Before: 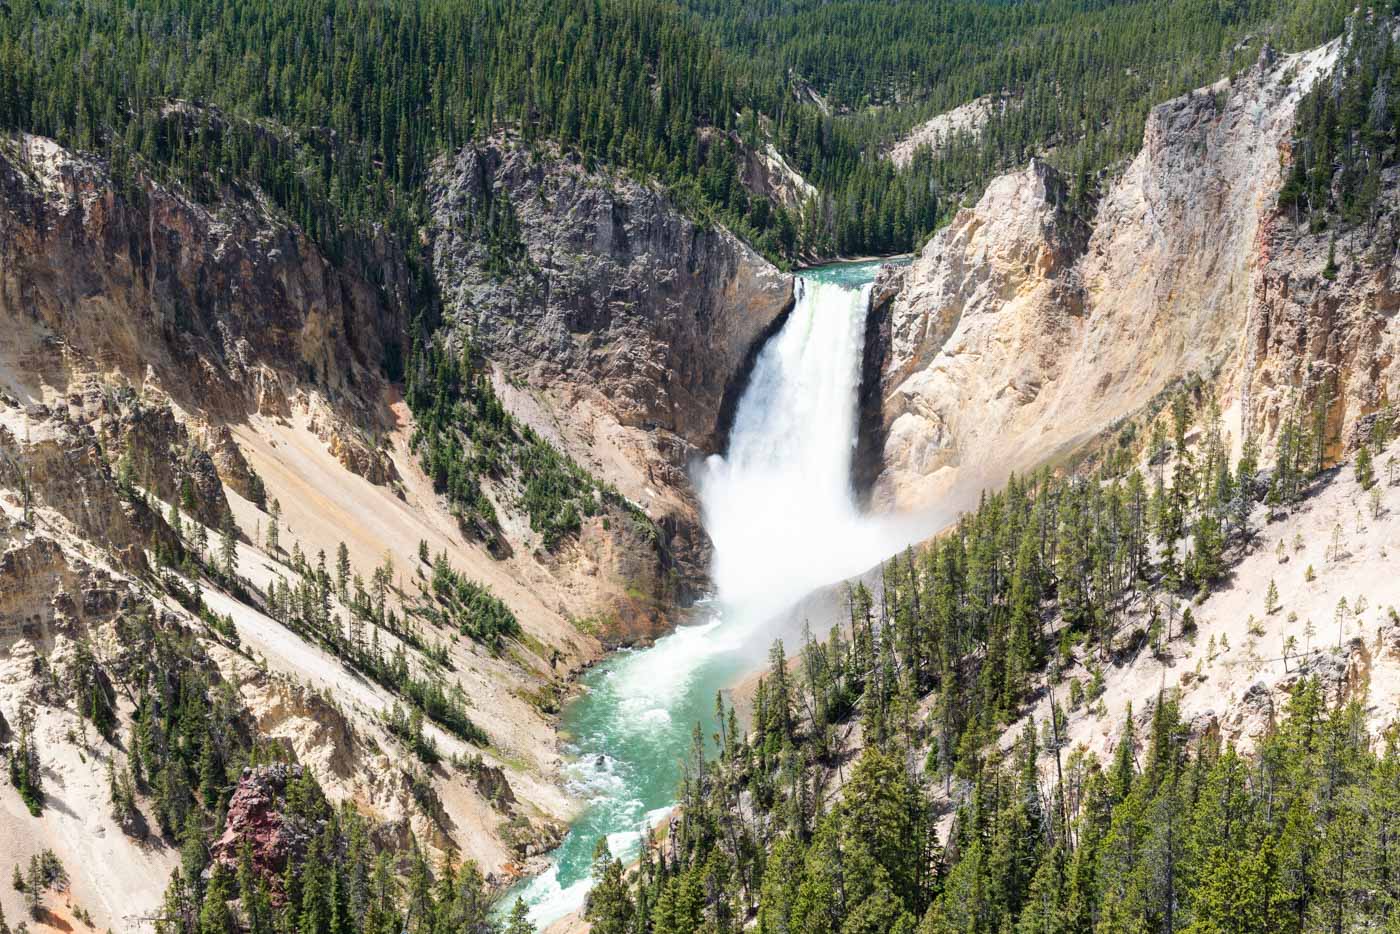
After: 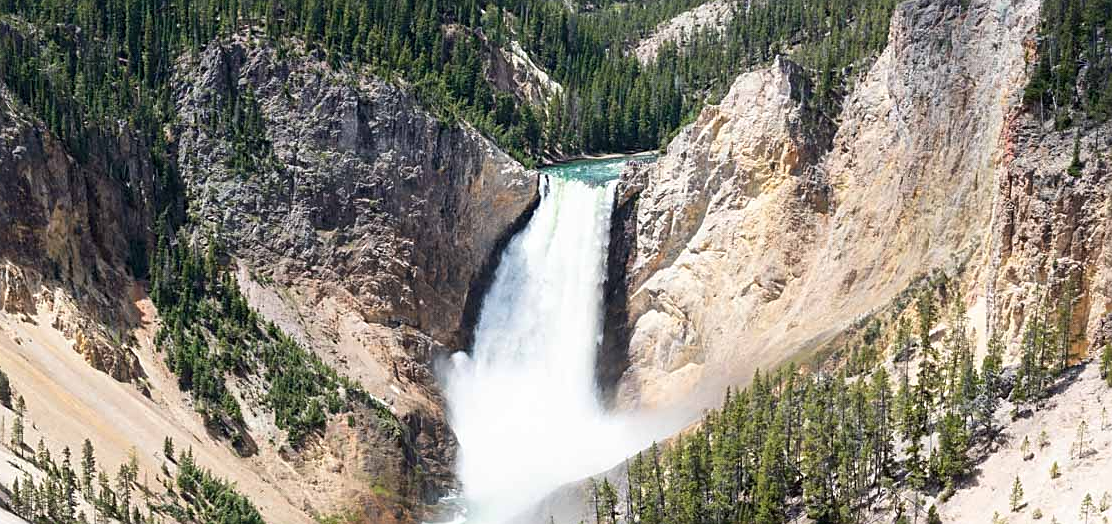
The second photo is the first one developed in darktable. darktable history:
crop: left 18.244%, top 11.092%, right 2.28%, bottom 32.782%
sharpen: on, module defaults
